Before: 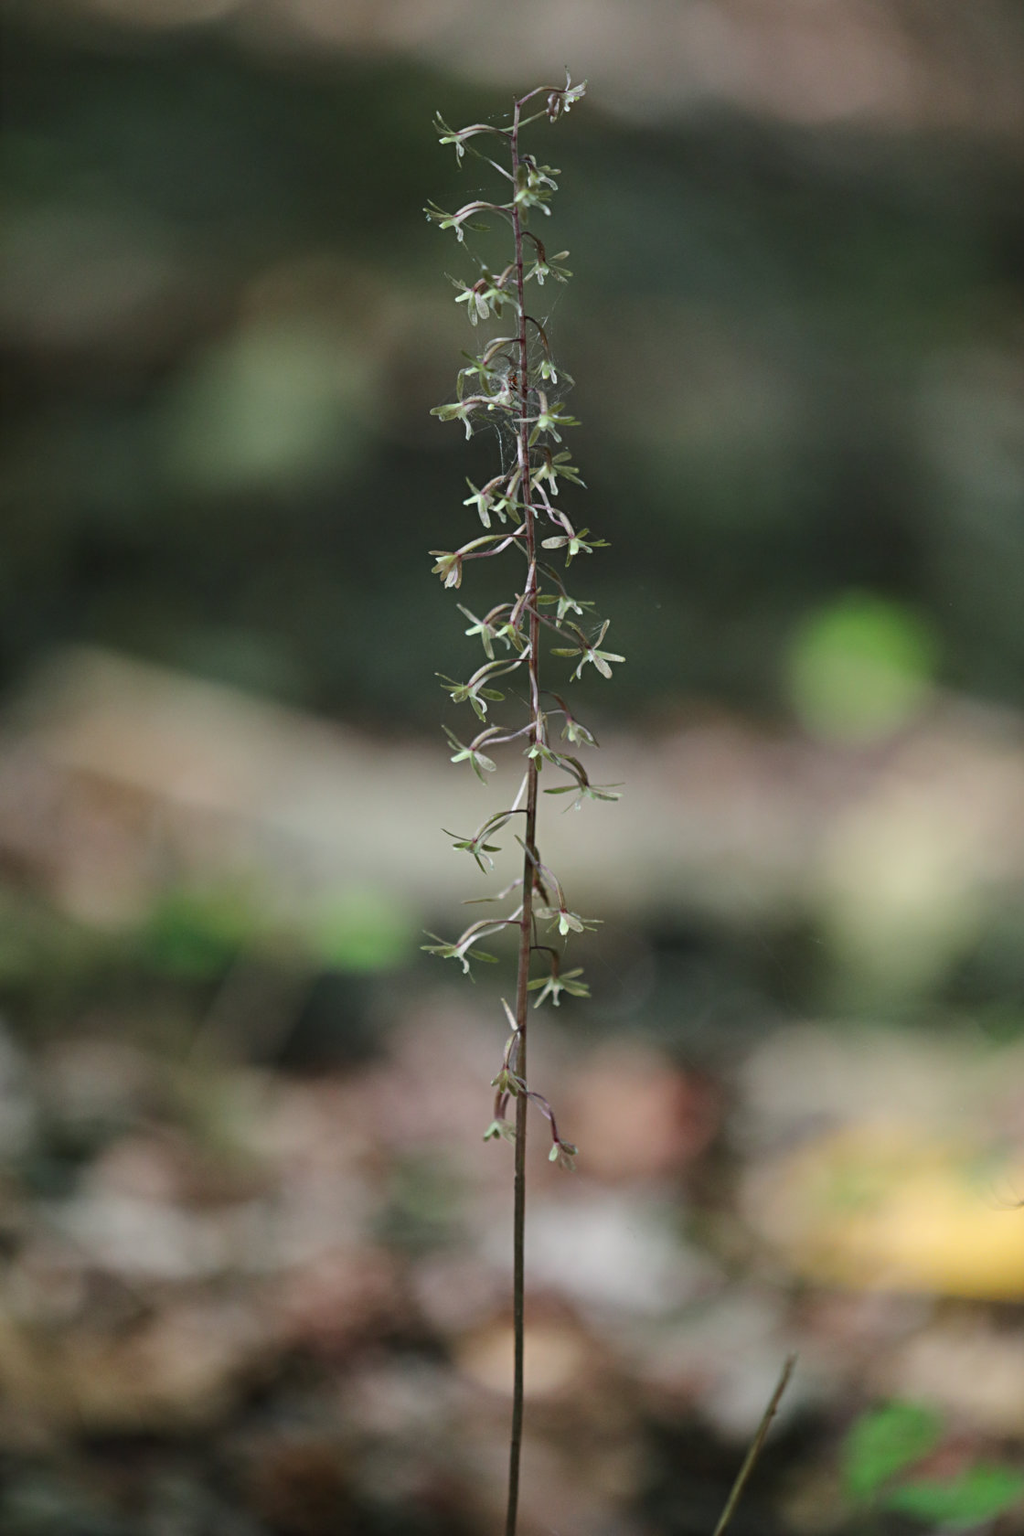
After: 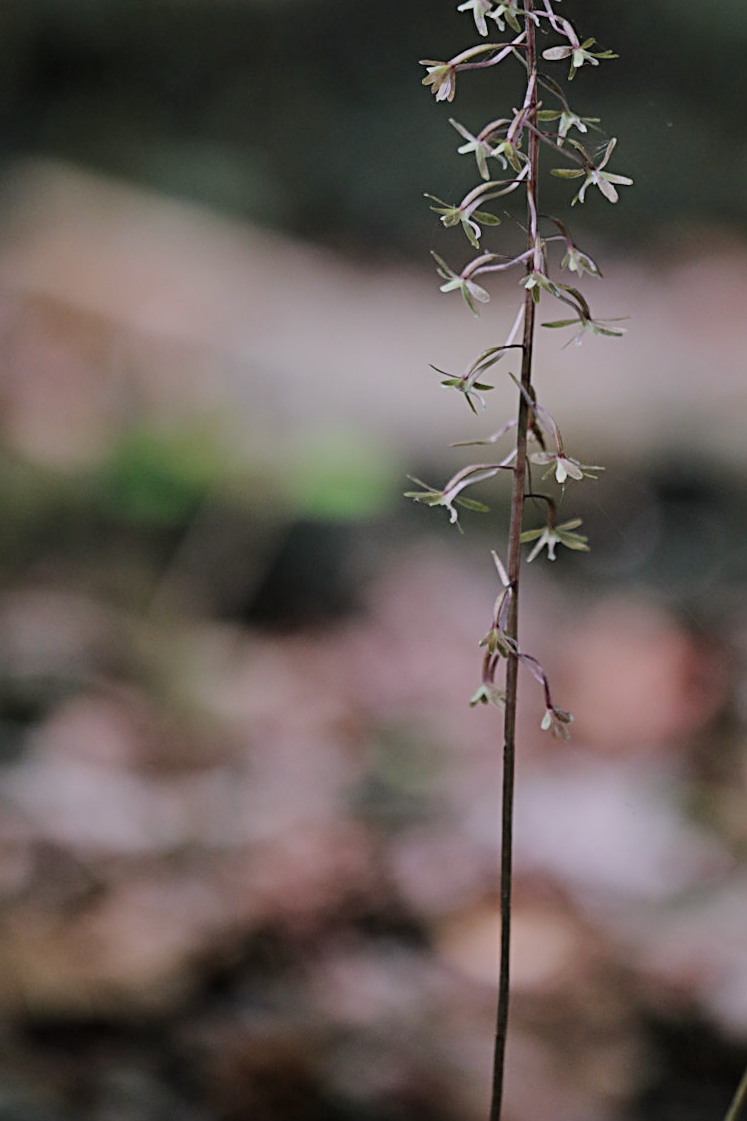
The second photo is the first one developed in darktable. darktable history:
sharpen: on, module defaults
white balance: red 1.066, blue 1.119
crop and rotate: angle -0.82°, left 3.85%, top 31.828%, right 27.992%
filmic rgb: black relative exposure -7.65 EV, white relative exposure 4.56 EV, hardness 3.61
